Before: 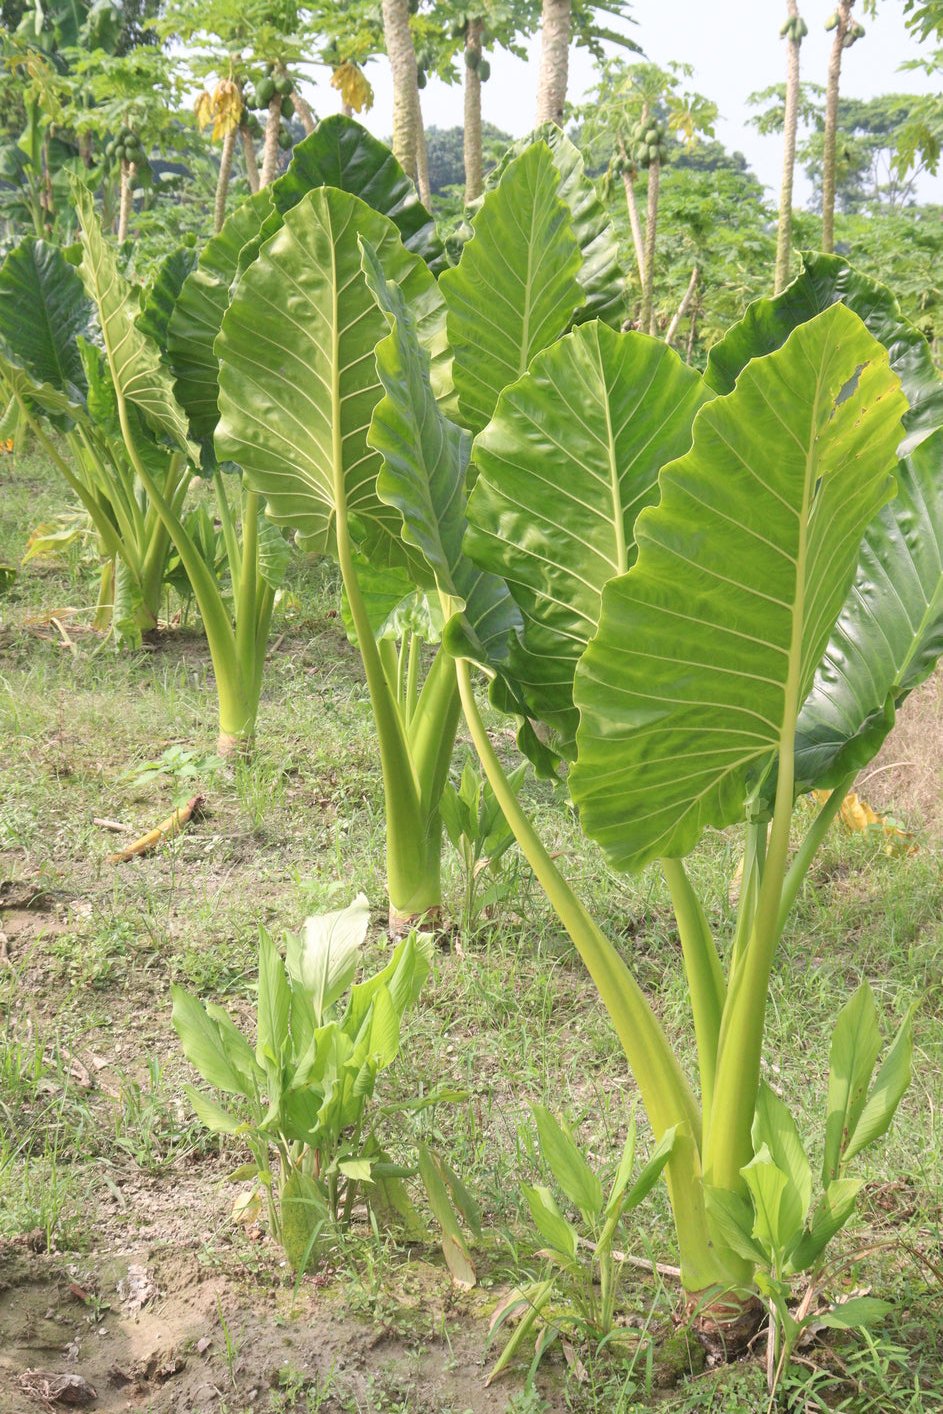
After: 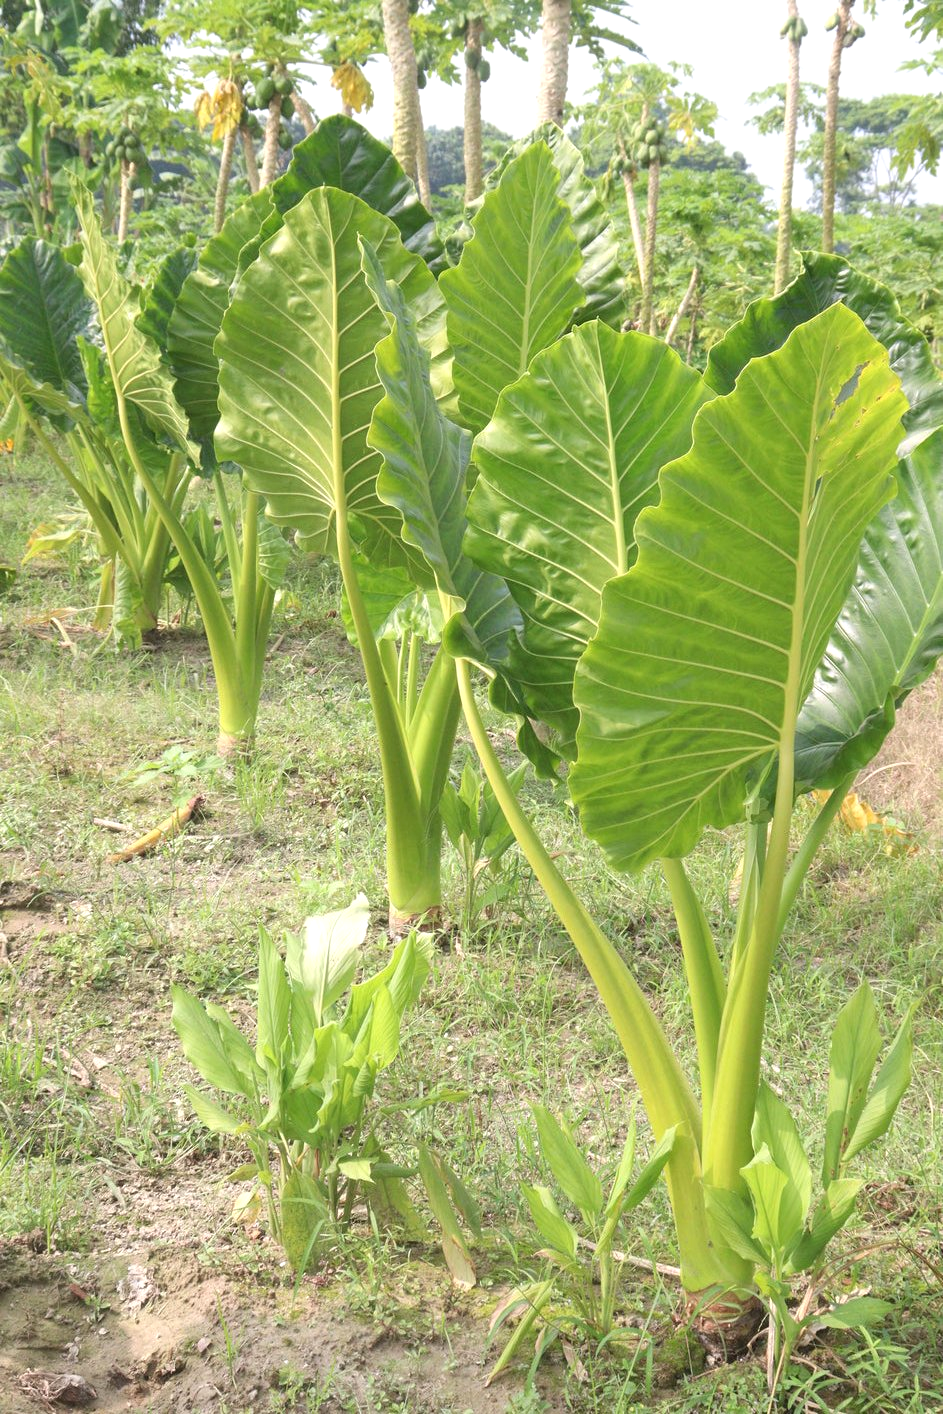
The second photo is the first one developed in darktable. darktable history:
exposure: exposure 0.237 EV, compensate exposure bias true, compensate highlight preservation false
